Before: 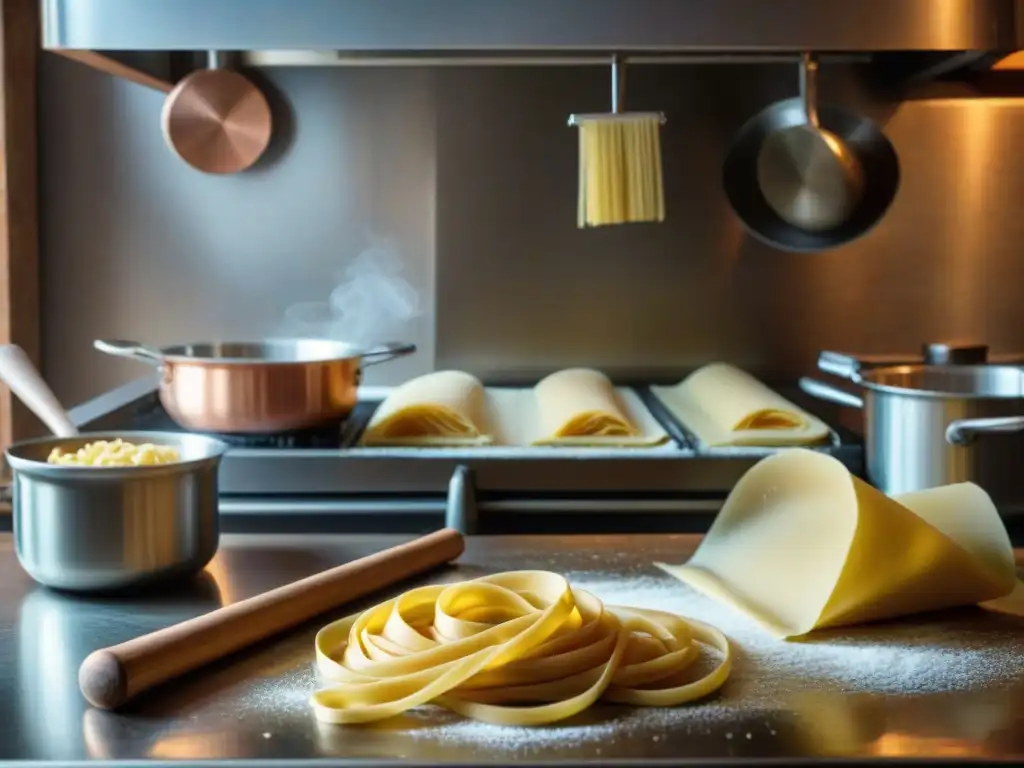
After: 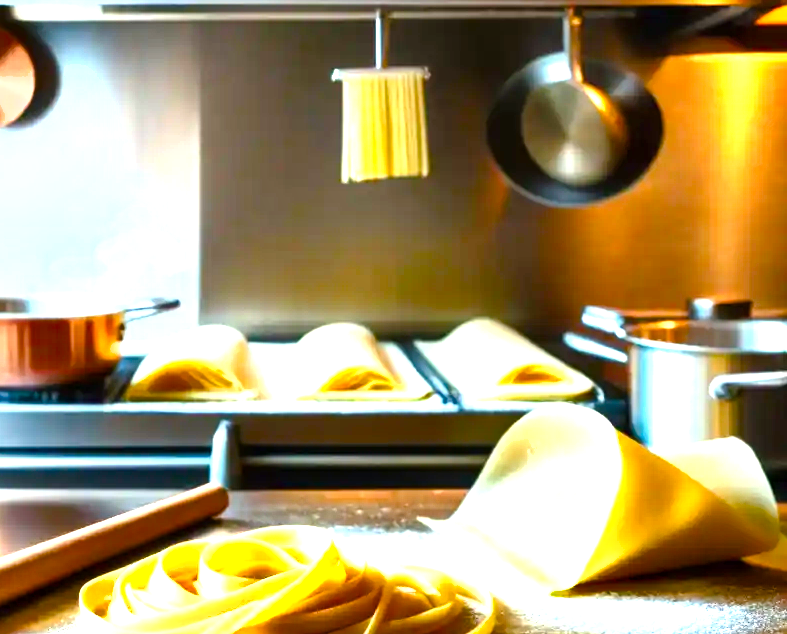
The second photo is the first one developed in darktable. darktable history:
exposure: black level correction 0, exposure 1.283 EV, compensate highlight preservation false
tone equalizer: -8 EV -0.745 EV, -7 EV -0.728 EV, -6 EV -0.573 EV, -5 EV -0.368 EV, -3 EV 0.386 EV, -2 EV 0.6 EV, -1 EV 0.689 EV, +0 EV 0.766 EV
crop: left 23.136%, top 5.86%, bottom 11.548%
shadows and highlights: shadows 48.5, highlights -42.46, soften with gaussian
color balance rgb: shadows lift › chroma 0.99%, shadows lift › hue 111.71°, perceptual saturation grading › global saturation 38.937%, perceptual saturation grading › highlights -25.237%, perceptual saturation grading › mid-tones 34.541%, perceptual saturation grading › shadows 35.806%, global vibrance 14.802%
